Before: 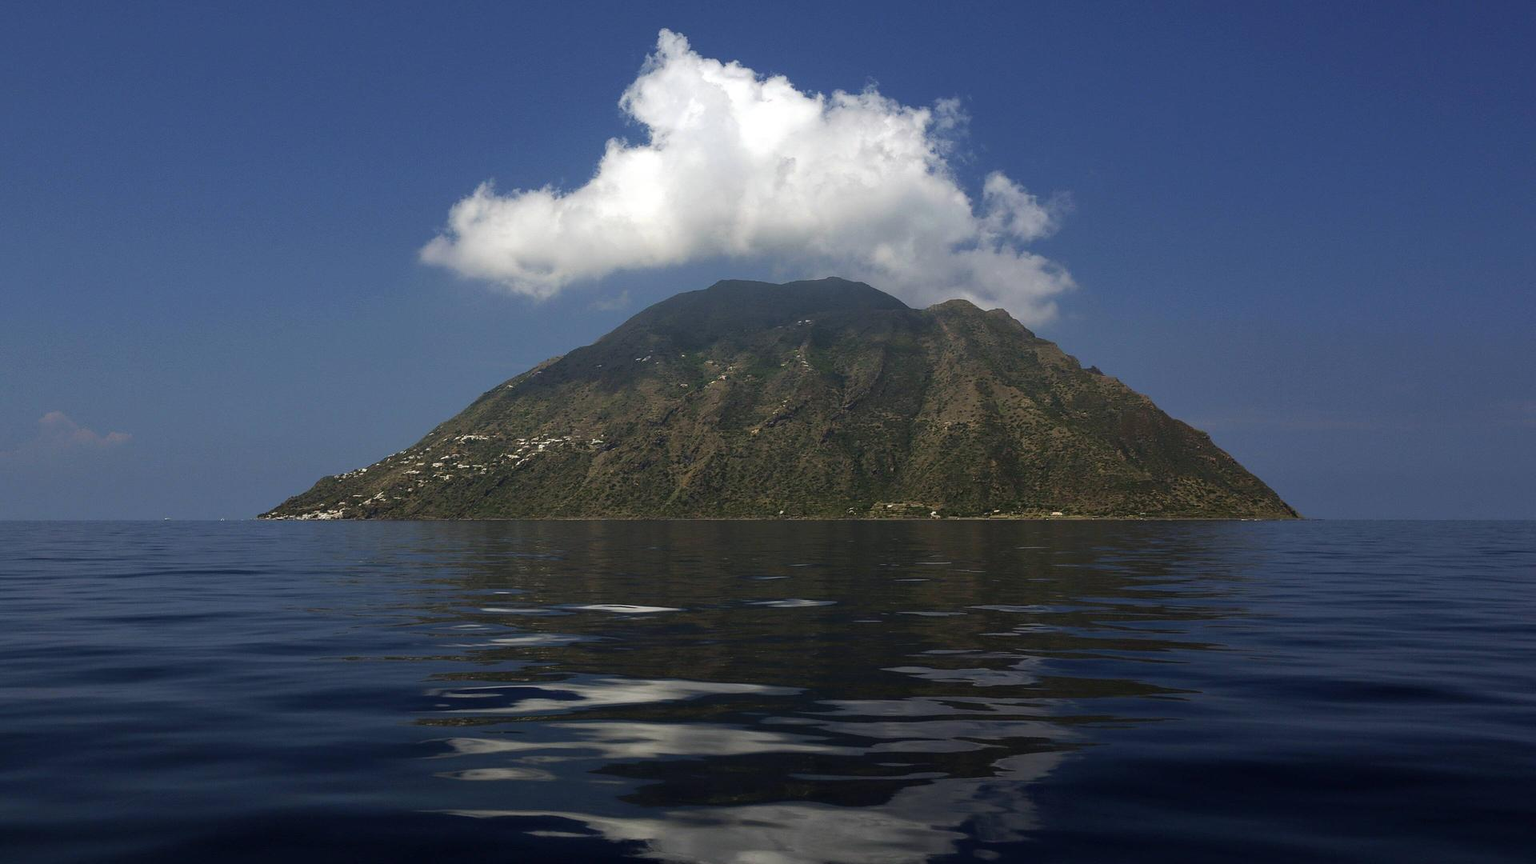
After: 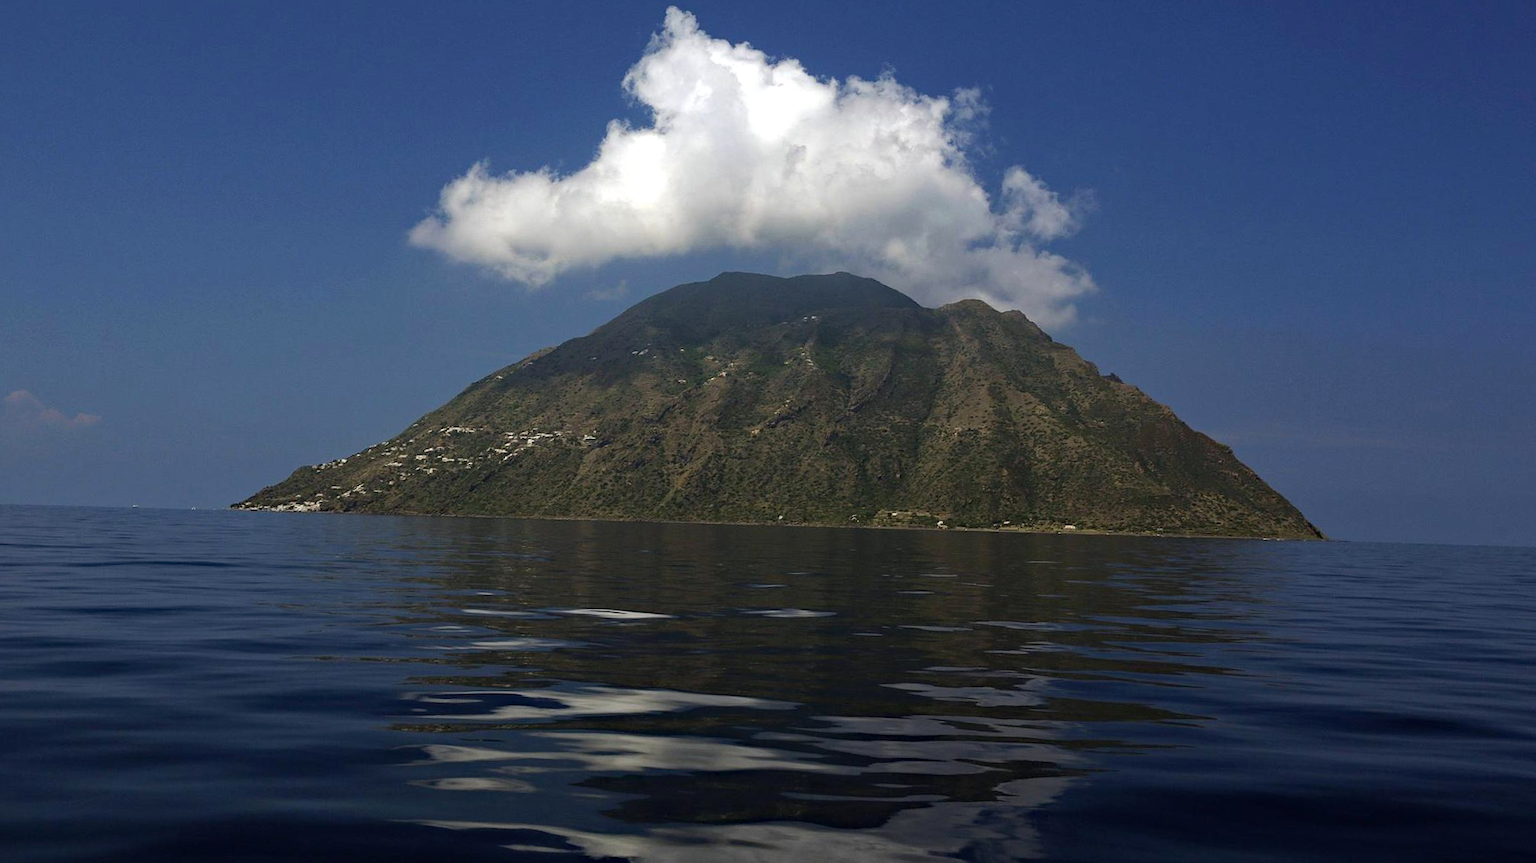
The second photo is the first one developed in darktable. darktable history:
haze removal: compatibility mode true, adaptive false
crop and rotate: angle -1.63°
